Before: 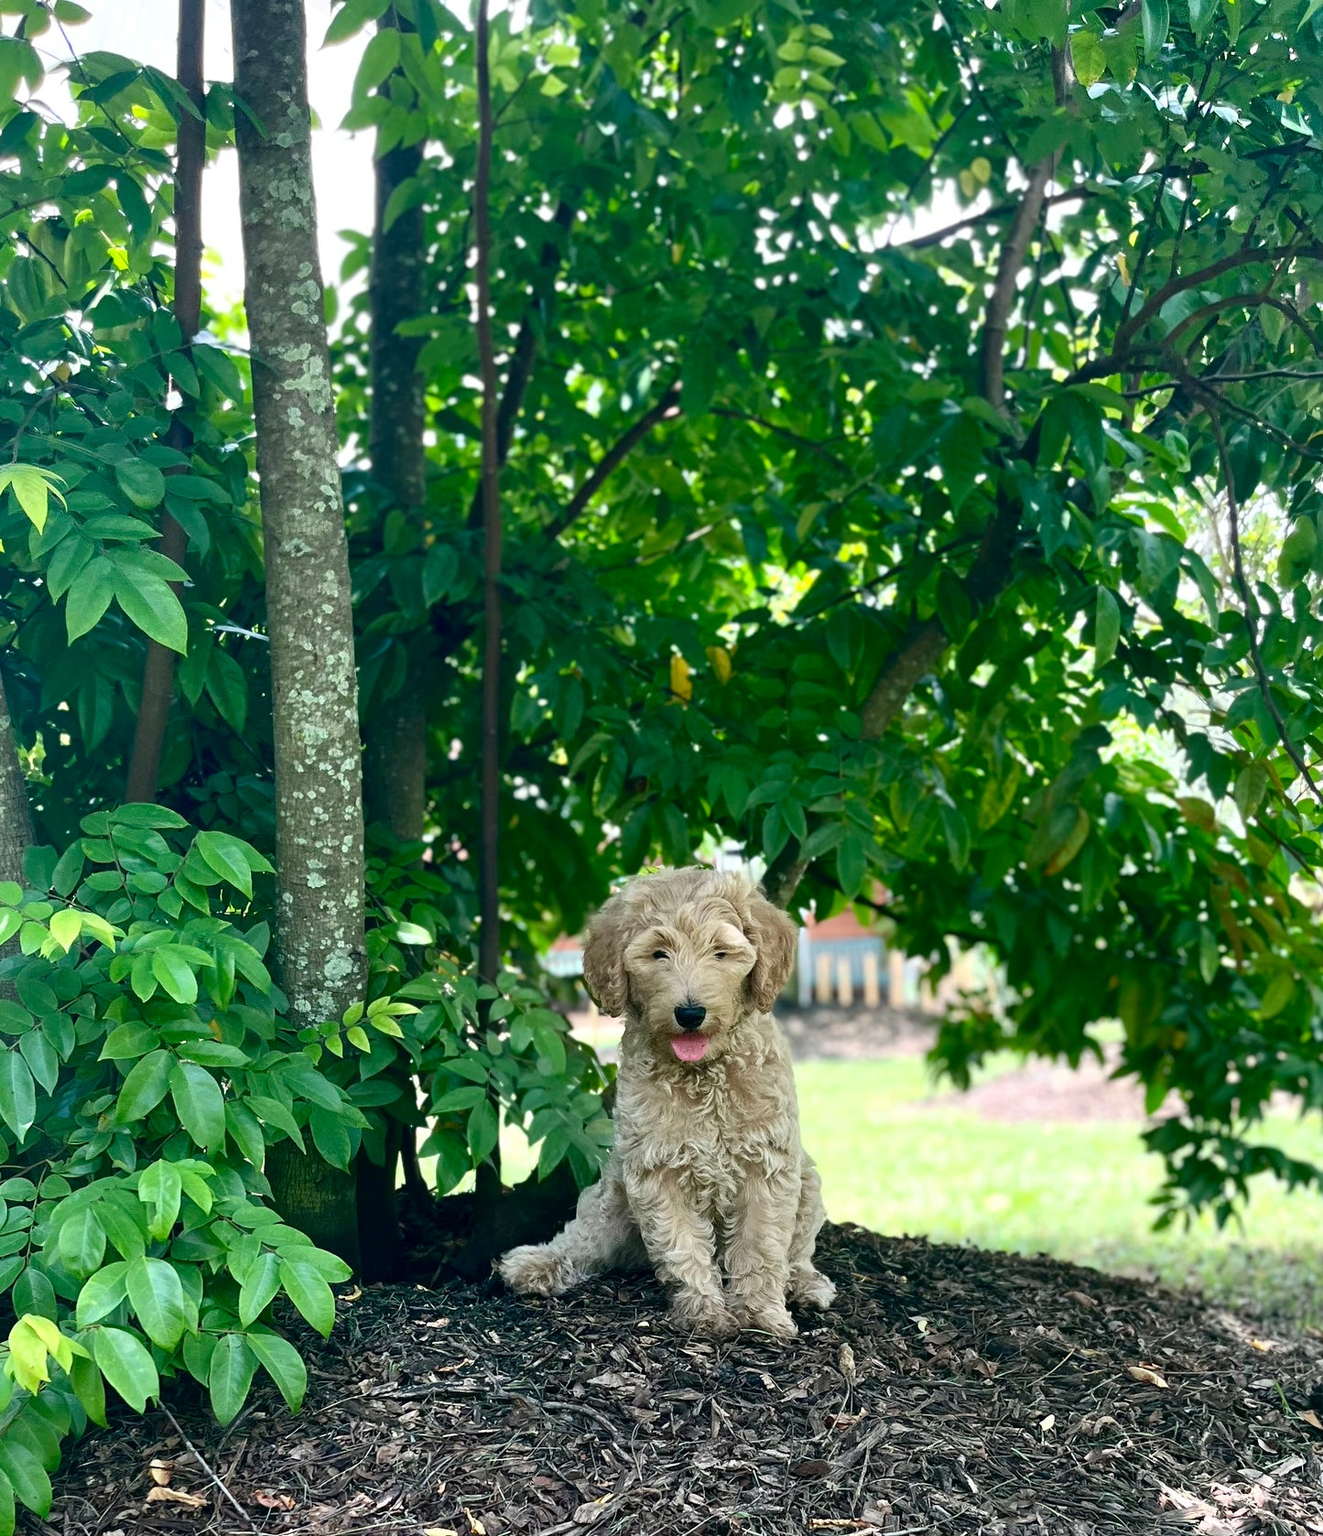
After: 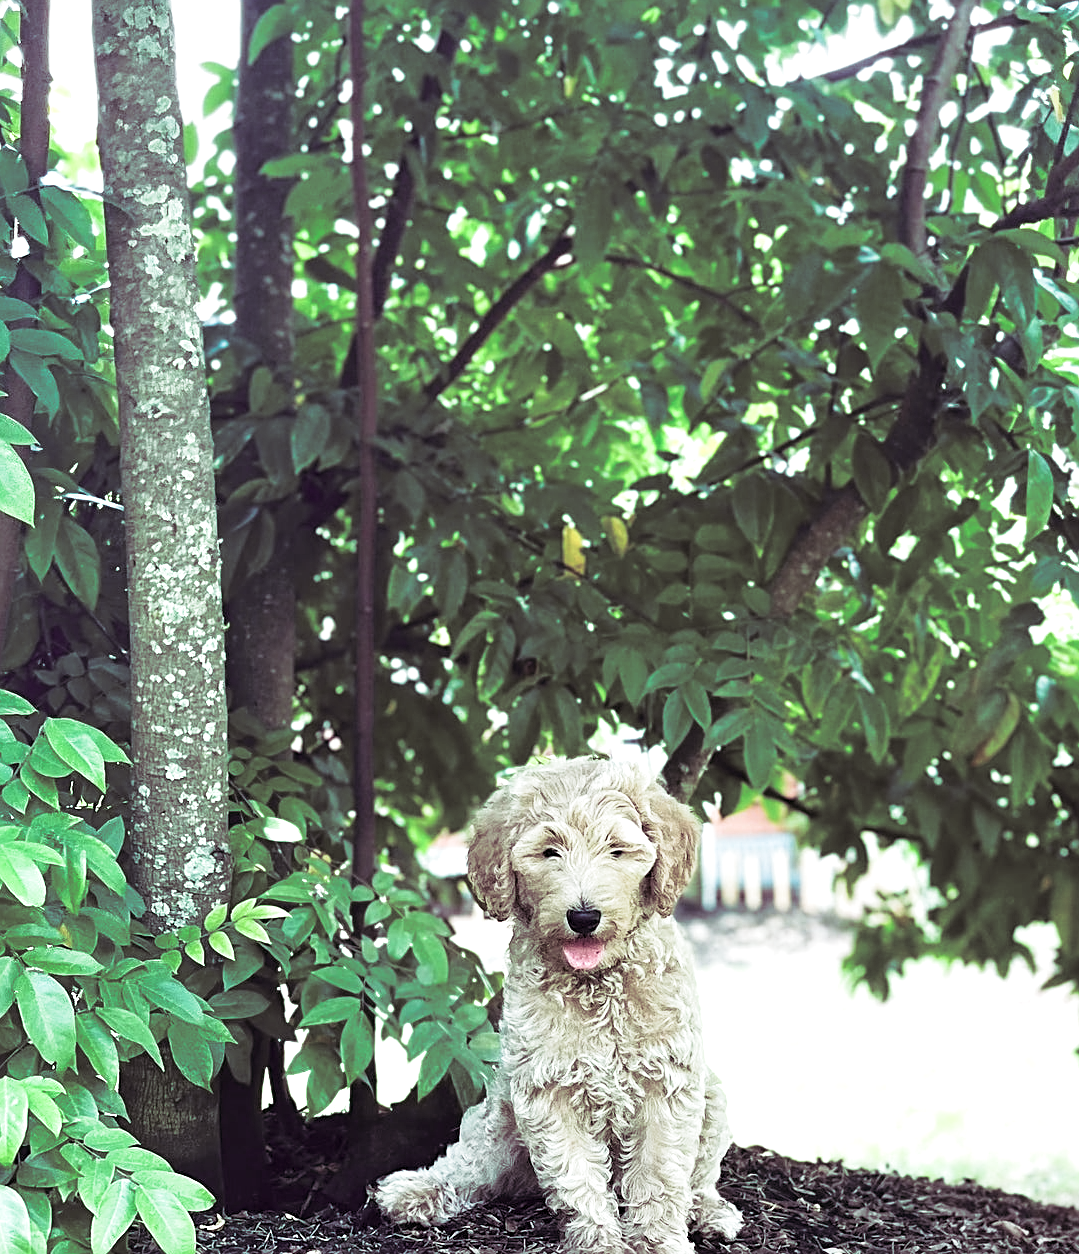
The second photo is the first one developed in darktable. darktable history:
split-toning: shadows › hue 316.8°, shadows › saturation 0.47, highlights › hue 201.6°, highlights › saturation 0, balance -41.97, compress 28.01%
exposure: black level correction 0, exposure 0.7 EV, compensate exposure bias true, compensate highlight preservation false
color balance: input saturation 80.07%
crop and rotate: left 11.831%, top 11.346%, right 13.429%, bottom 13.899%
color calibration: illuminant Planckian (black body), adaptation linear Bradford (ICC v4), x 0.361, y 0.366, temperature 4511.61 K, saturation algorithm version 1 (2020)
sharpen: on, module defaults
base curve: curves: ch0 [(0, 0) (0.666, 0.806) (1, 1)]
